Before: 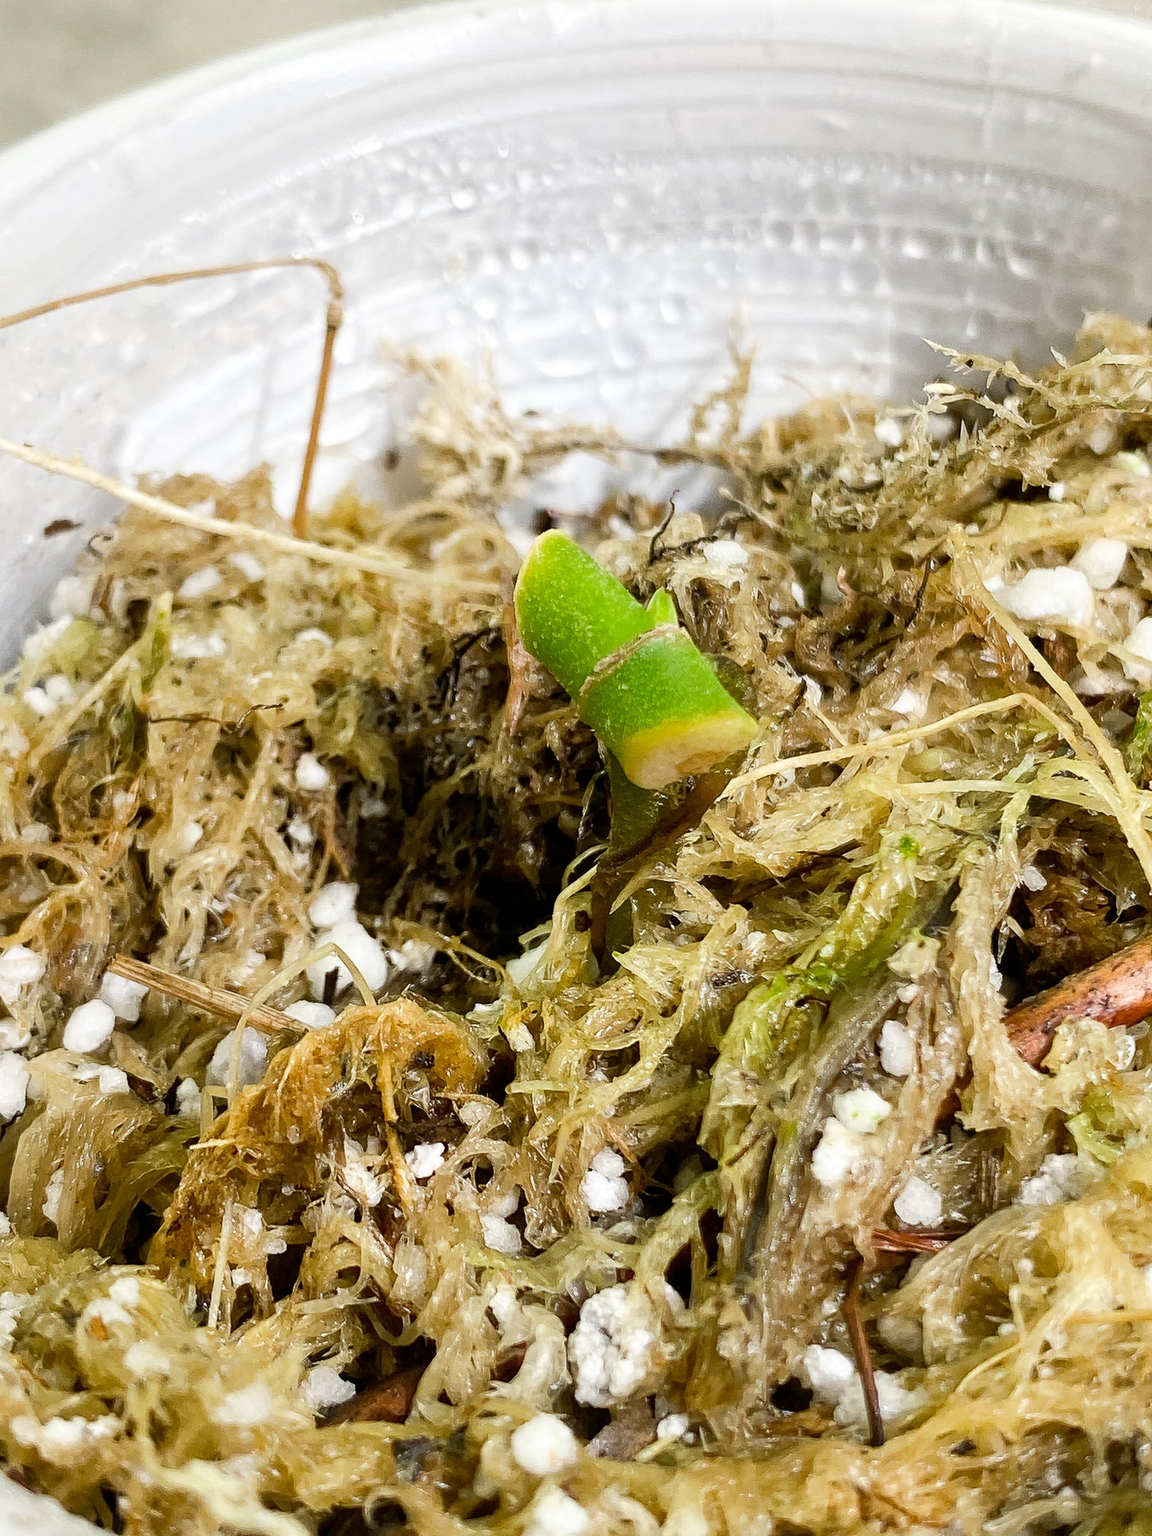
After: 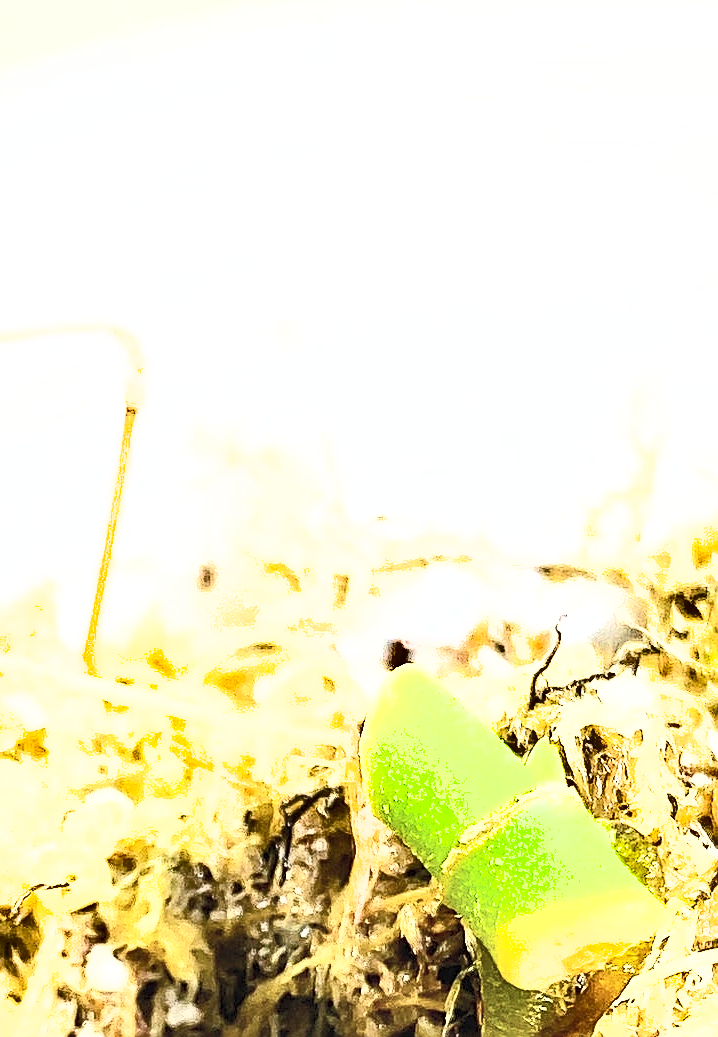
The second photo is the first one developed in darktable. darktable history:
sharpen: on, module defaults
crop: left 19.748%, right 30.509%, bottom 46.177%
exposure: black level correction 0, exposure 1.701 EV, compensate highlight preservation false
shadows and highlights: low approximation 0.01, soften with gaussian
contrast brightness saturation: contrast 0.39, brightness 0.513
